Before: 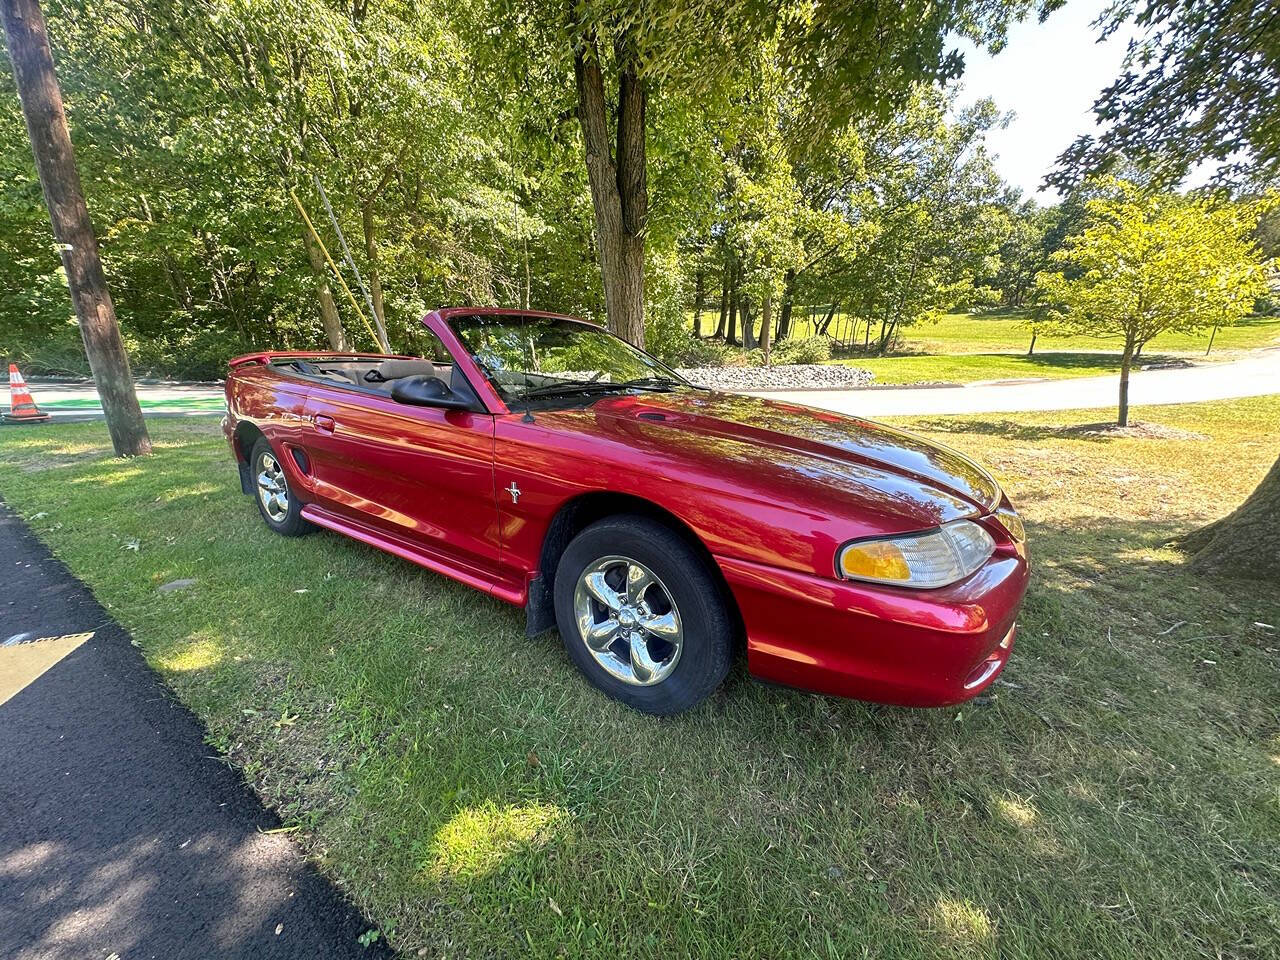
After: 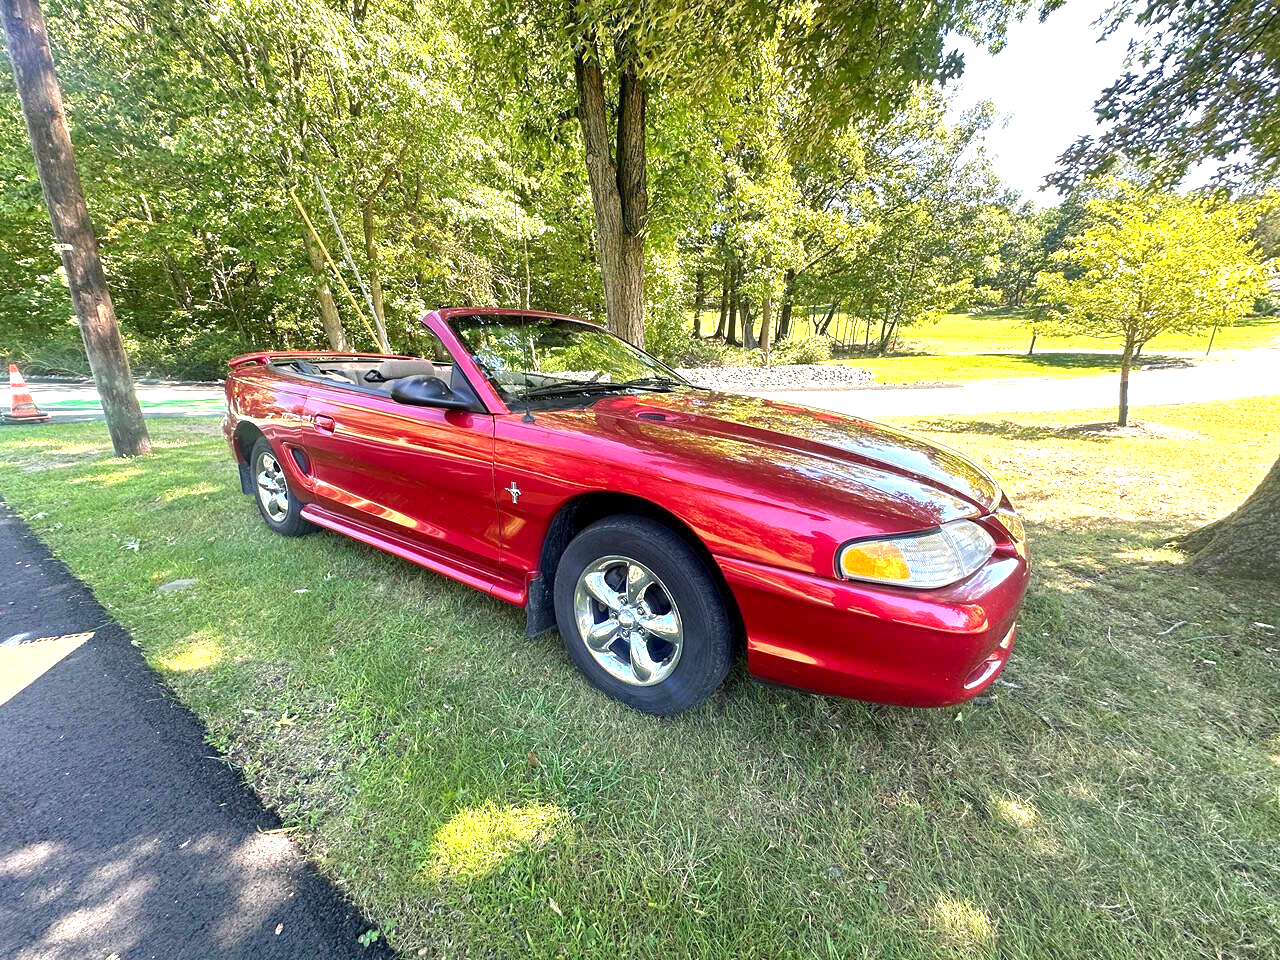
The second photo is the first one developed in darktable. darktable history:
exposure: black level correction 0.001, exposure 0.96 EV, compensate highlight preservation false
